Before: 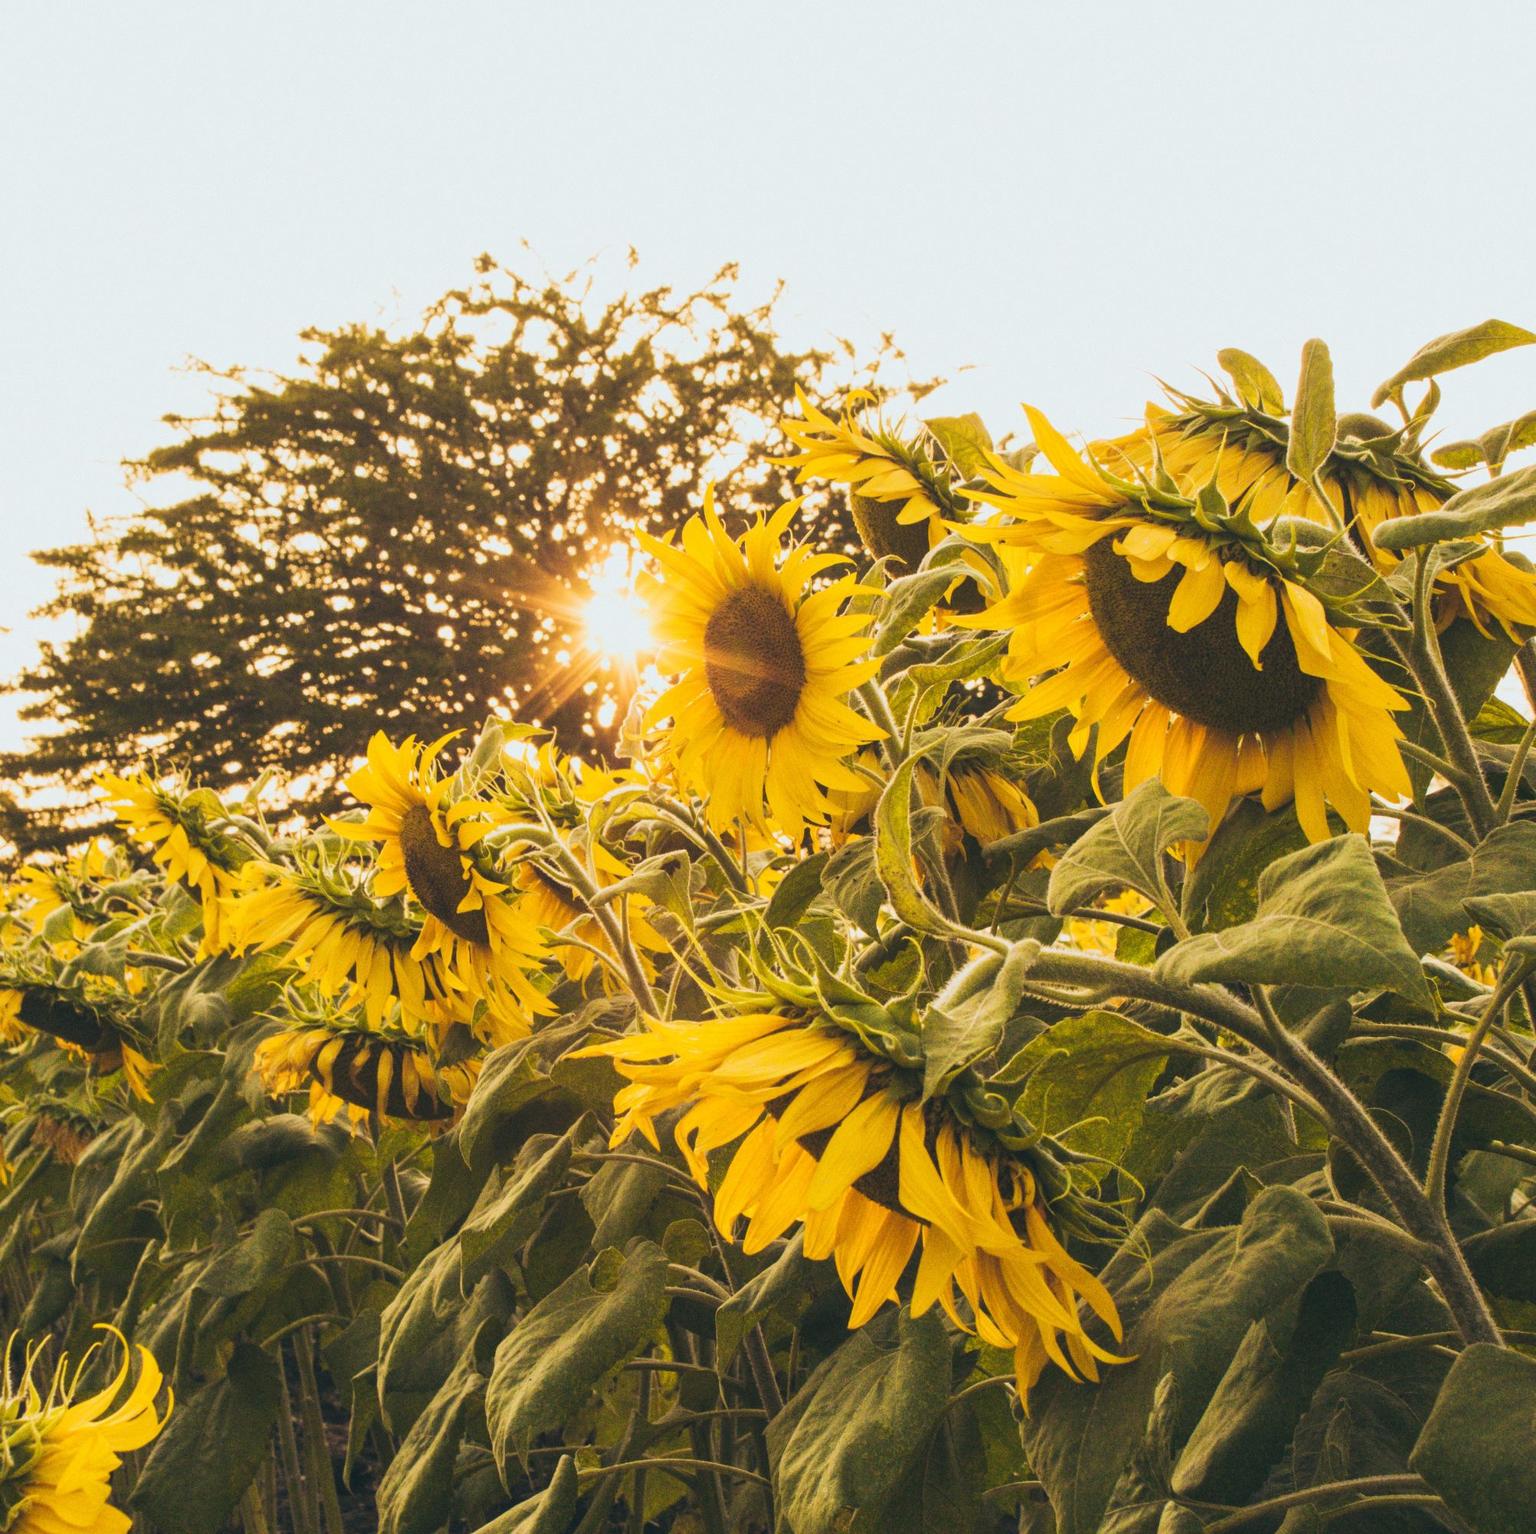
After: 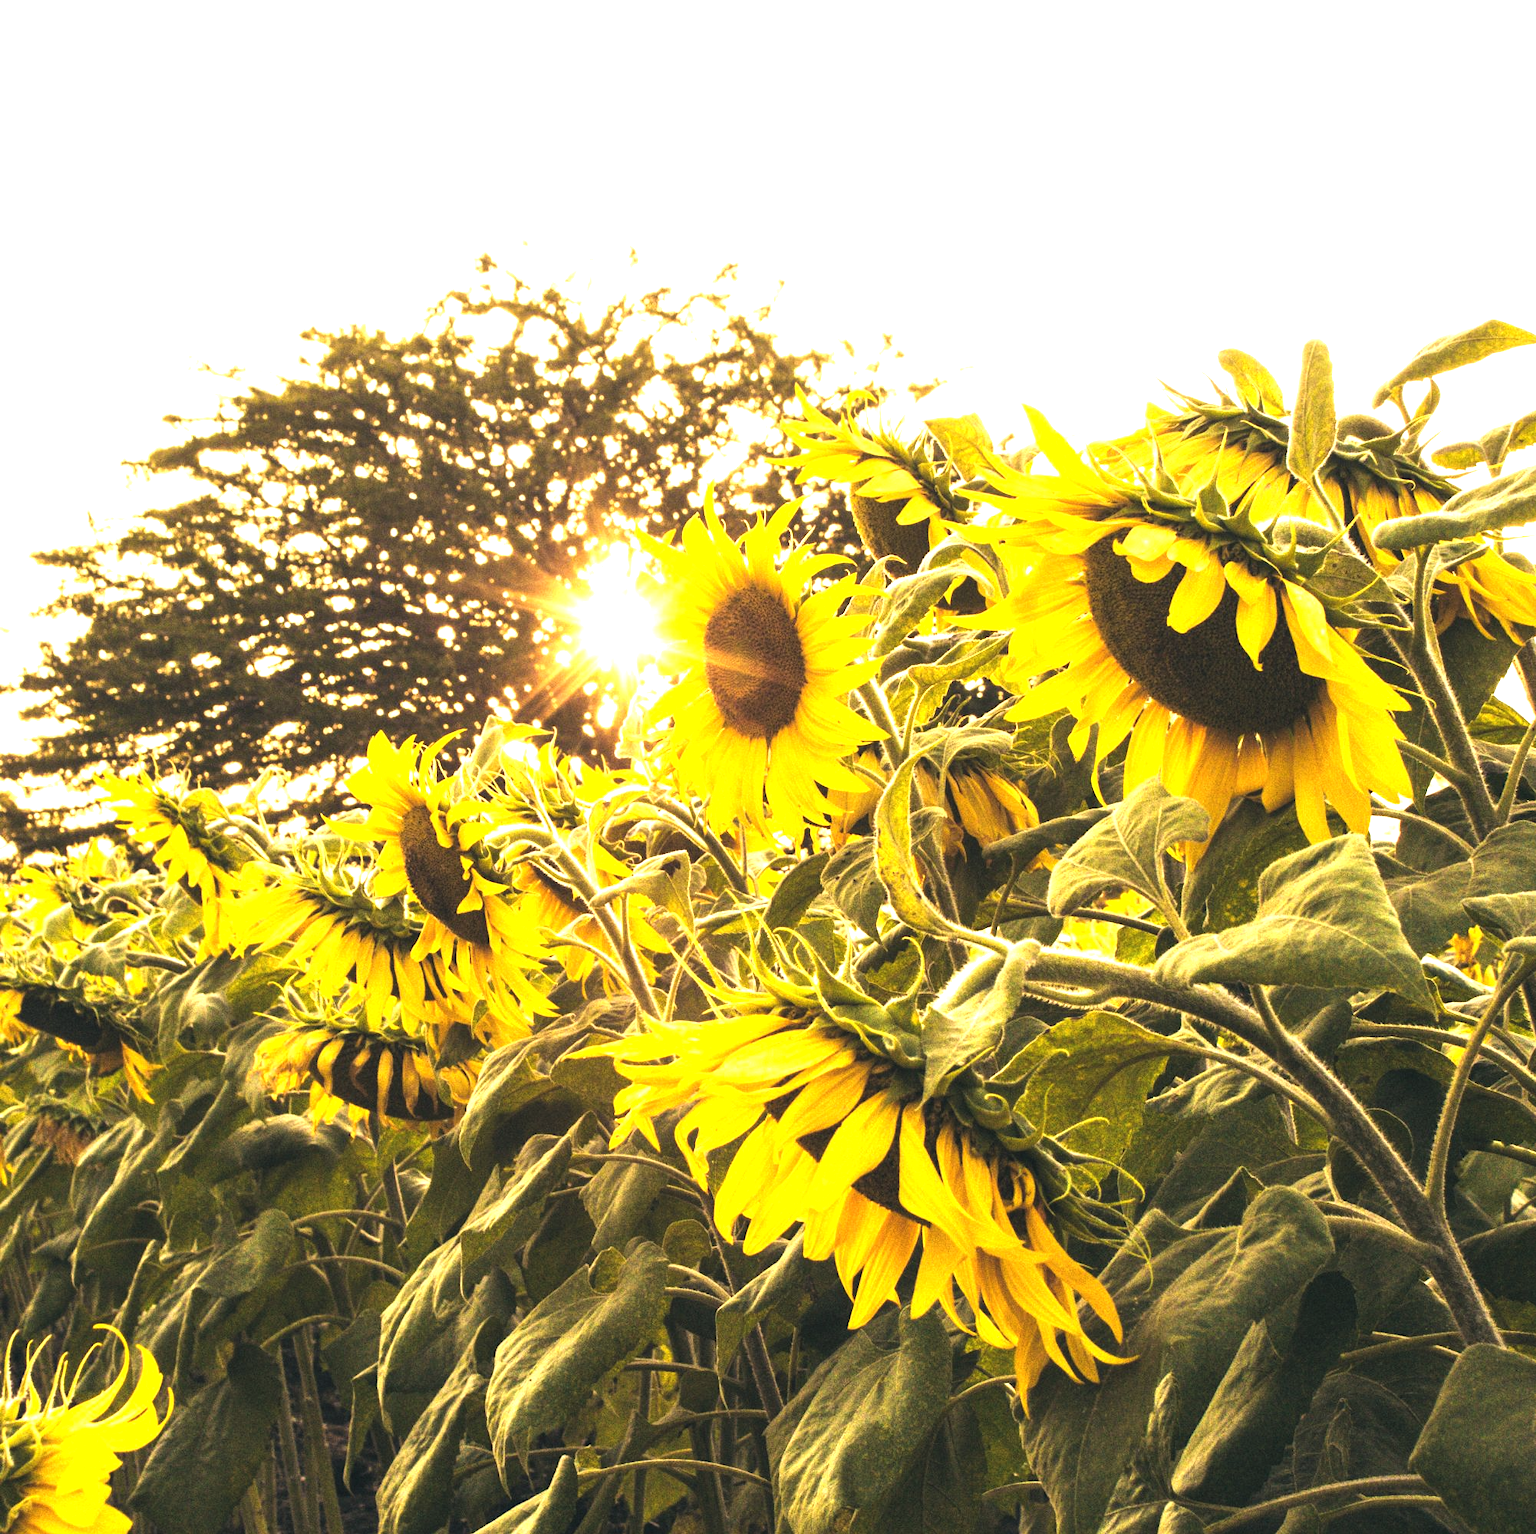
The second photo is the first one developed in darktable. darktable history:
levels: levels [0.029, 0.545, 0.971]
exposure: black level correction 0, exposure 1 EV, compensate highlight preservation false
